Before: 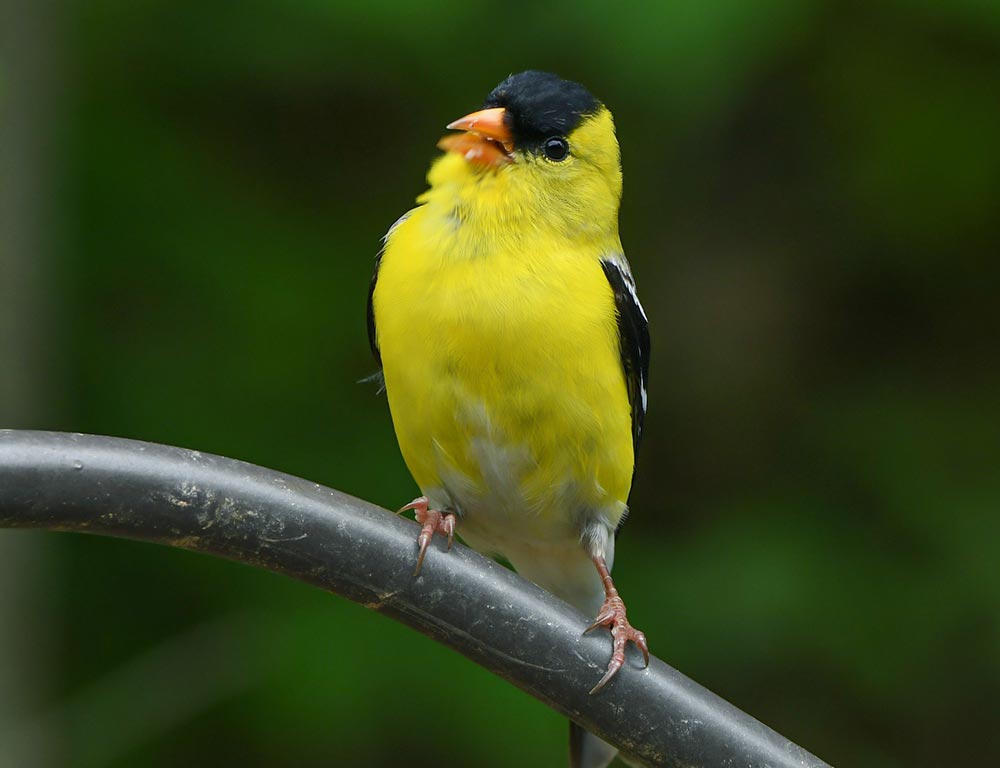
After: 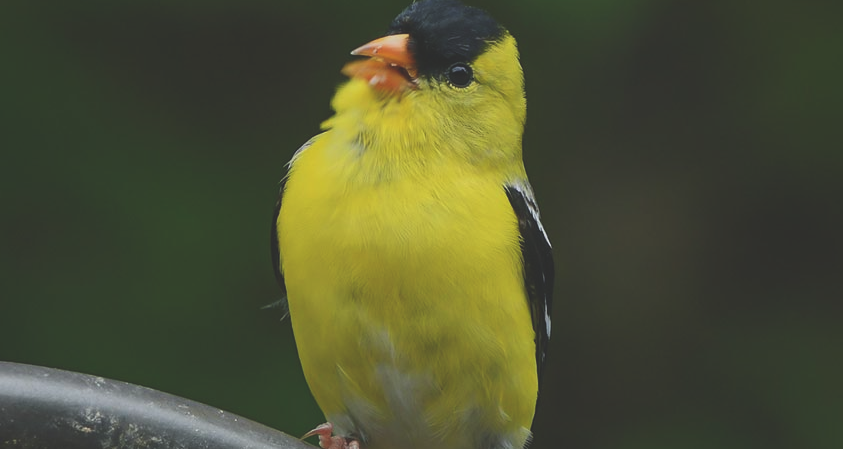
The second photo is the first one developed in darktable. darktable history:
exposure: black level correction -0.034, exposure -0.498 EV, compensate exposure bias true, compensate highlight preservation false
crop and rotate: left 9.647%, top 9.758%, right 5.984%, bottom 31.66%
